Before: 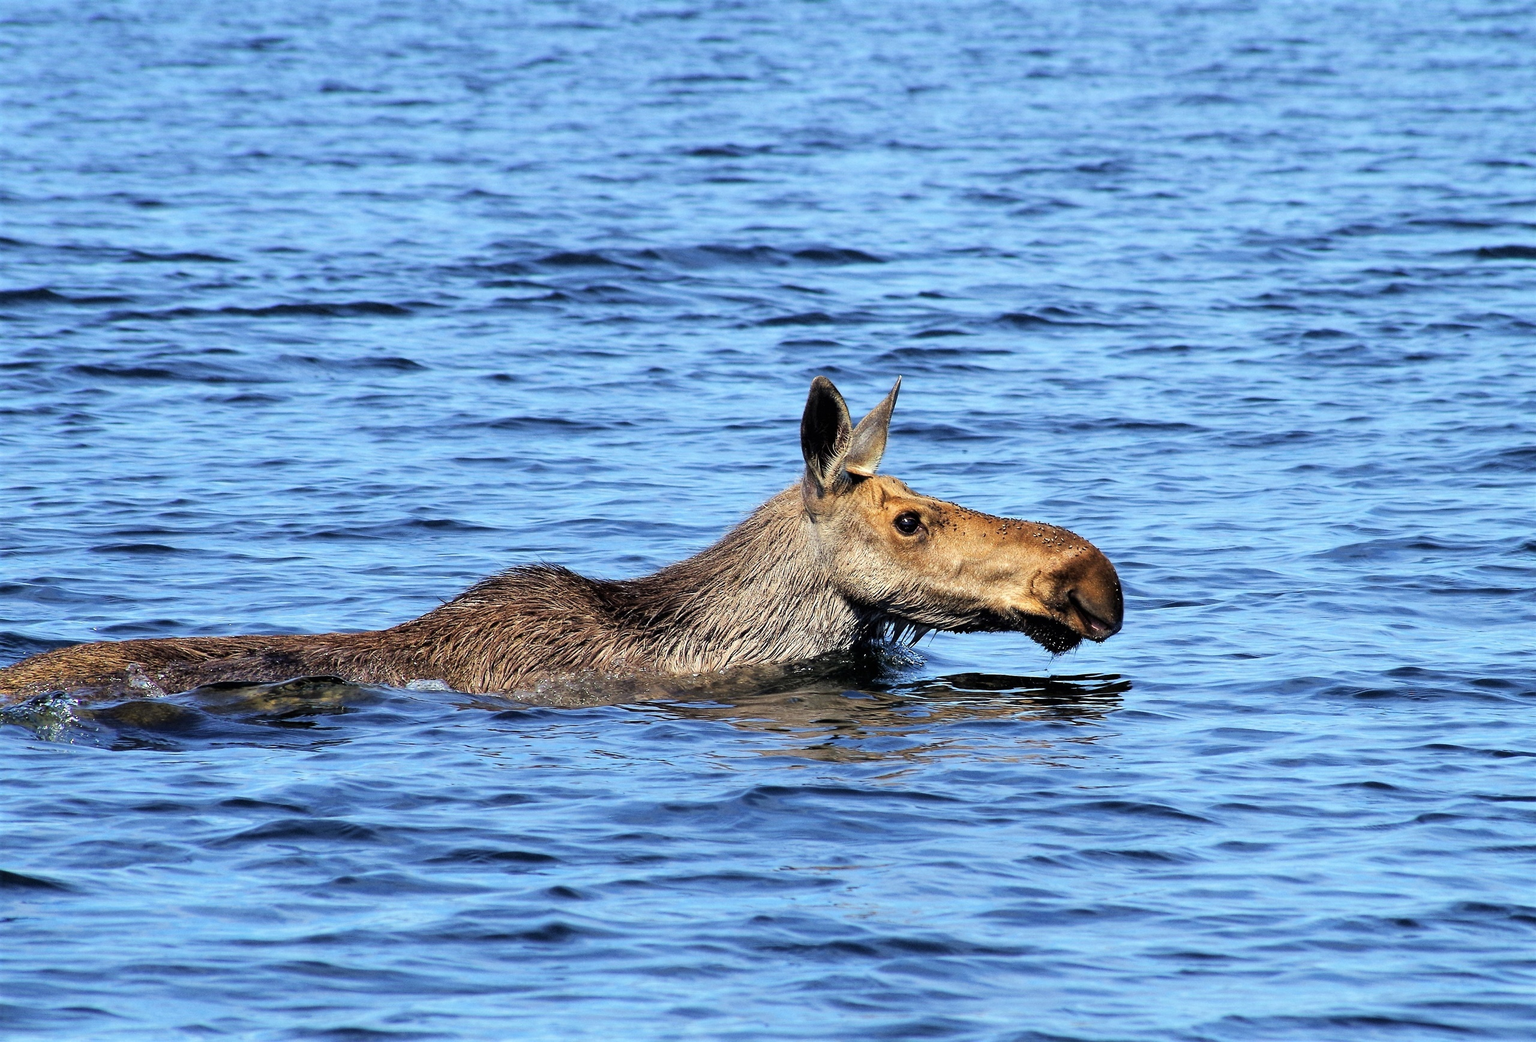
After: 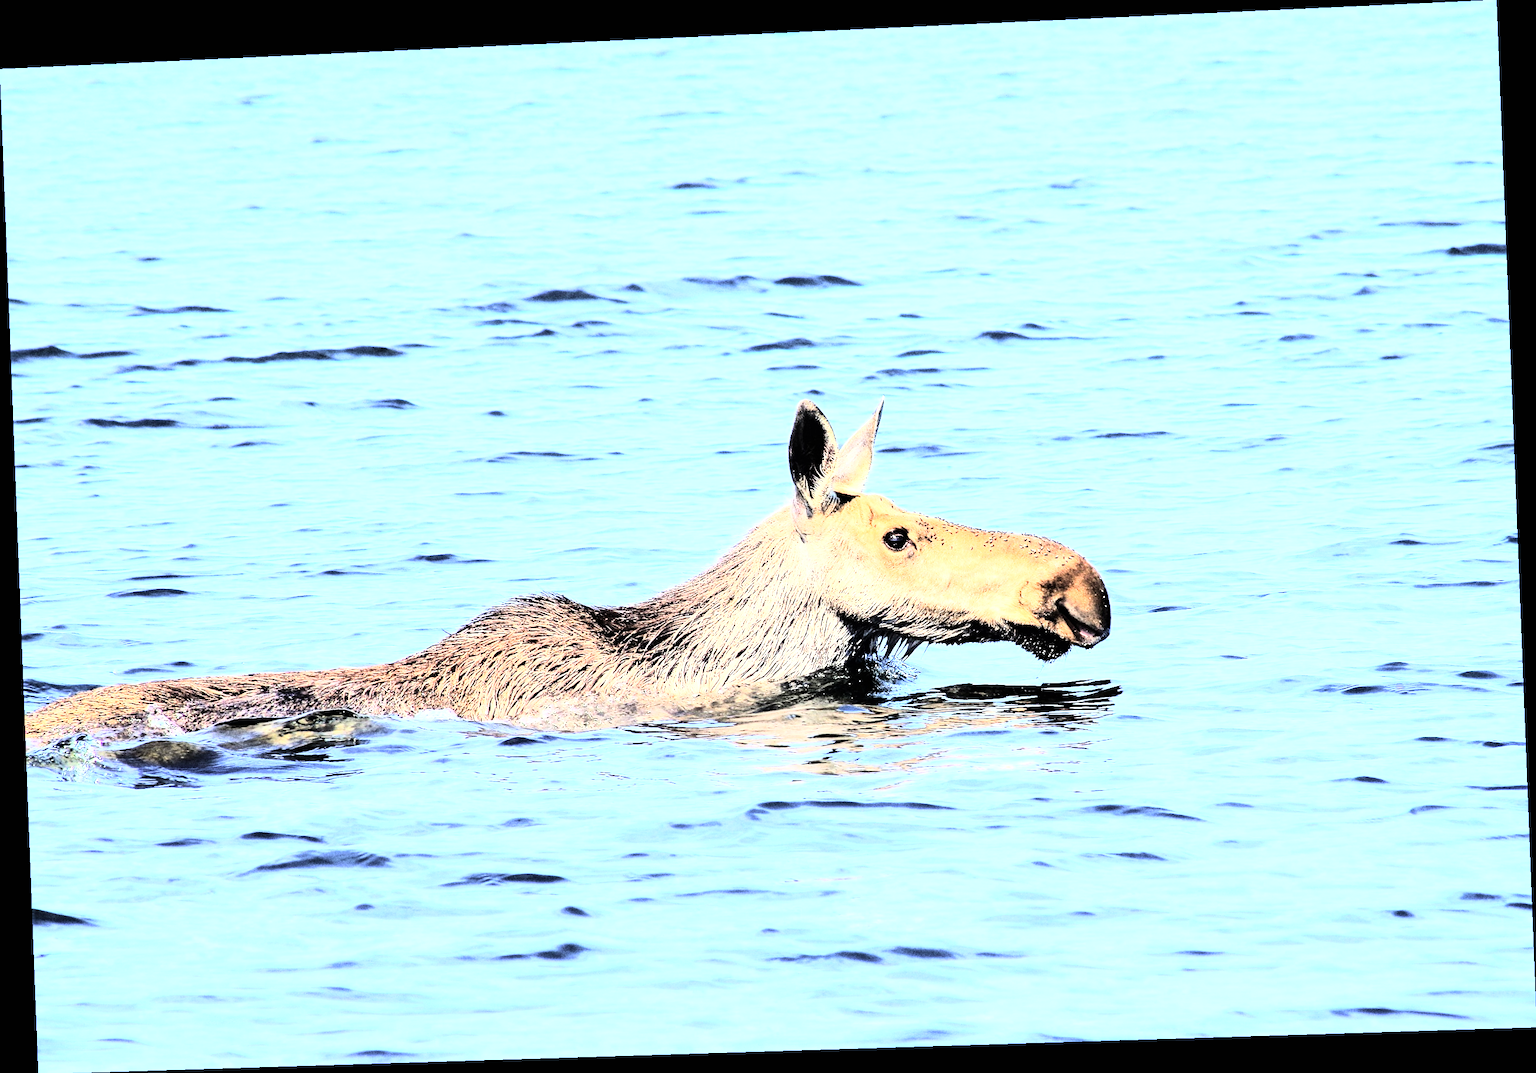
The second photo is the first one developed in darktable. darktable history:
rotate and perspective: rotation -2.22°, lens shift (horizontal) -0.022, automatic cropping off
rgb curve: curves: ch0 [(0, 0) (0.21, 0.15) (0.24, 0.21) (0.5, 0.75) (0.75, 0.96) (0.89, 0.99) (1, 1)]; ch1 [(0, 0.02) (0.21, 0.13) (0.25, 0.2) (0.5, 0.67) (0.75, 0.9) (0.89, 0.97) (1, 1)]; ch2 [(0, 0.02) (0.21, 0.13) (0.25, 0.2) (0.5, 0.67) (0.75, 0.9) (0.89, 0.97) (1, 1)], compensate middle gray true
exposure: black level correction 0, exposure 1.675 EV, compensate exposure bias true, compensate highlight preservation false
color correction: saturation 0.8
